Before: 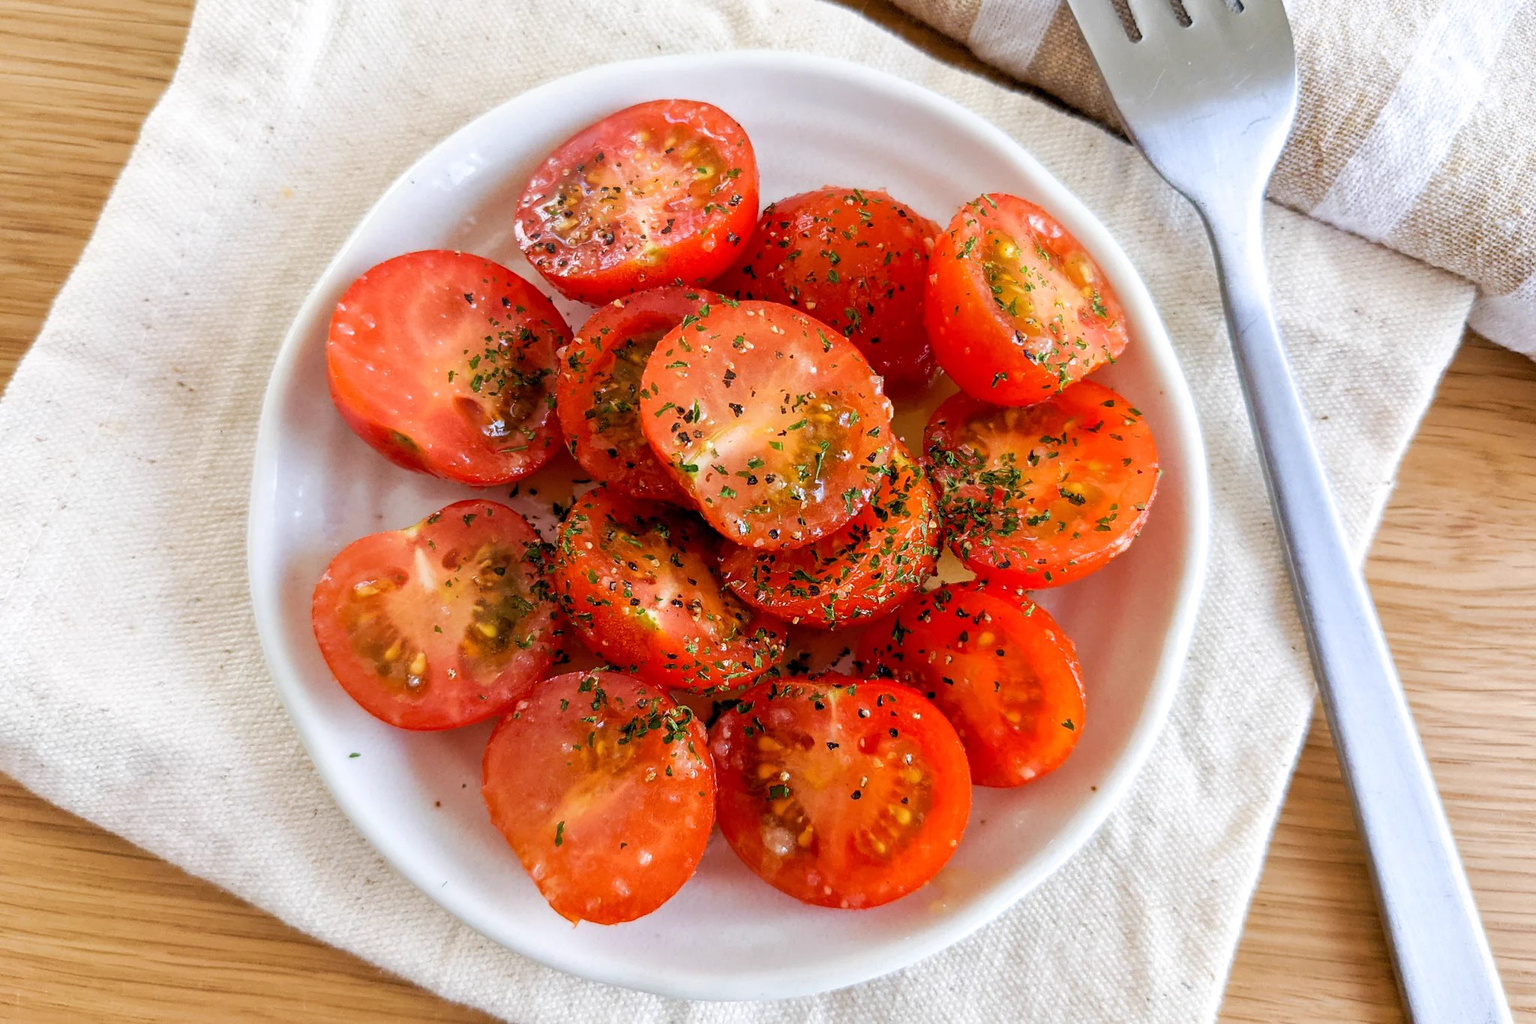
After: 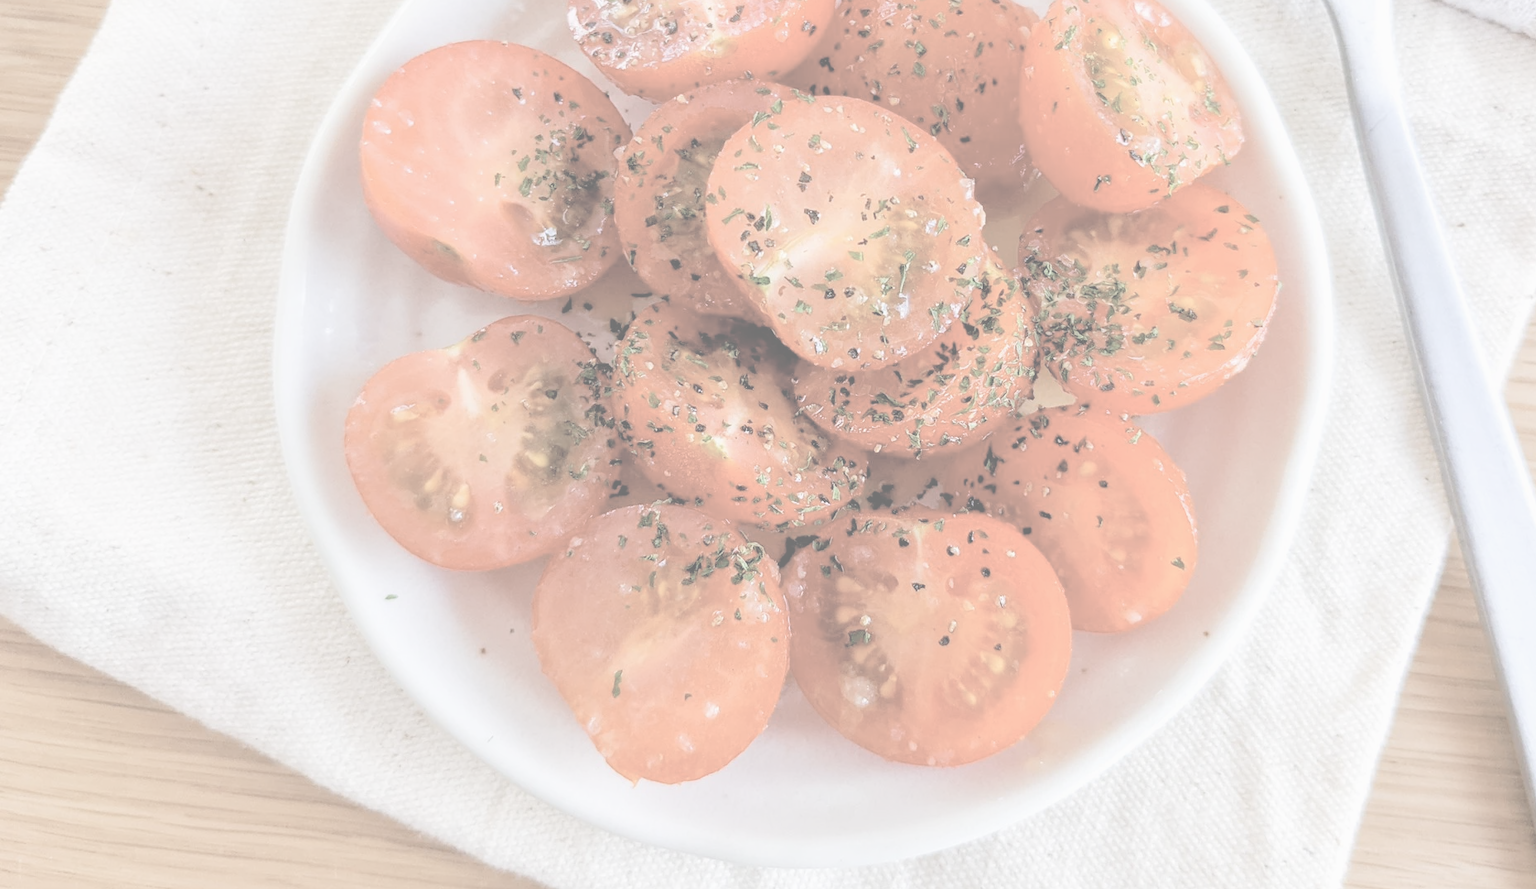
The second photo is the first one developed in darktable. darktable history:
tone equalizer: -8 EV -0.711 EV, -7 EV -0.735 EV, -6 EV -0.612 EV, -5 EV -0.391 EV, -3 EV 0.375 EV, -2 EV 0.6 EV, -1 EV 0.696 EV, +0 EV 0.722 EV
contrast brightness saturation: contrast -0.325, brightness 0.748, saturation -0.772
crop: top 20.888%, right 9.32%, bottom 0.321%
